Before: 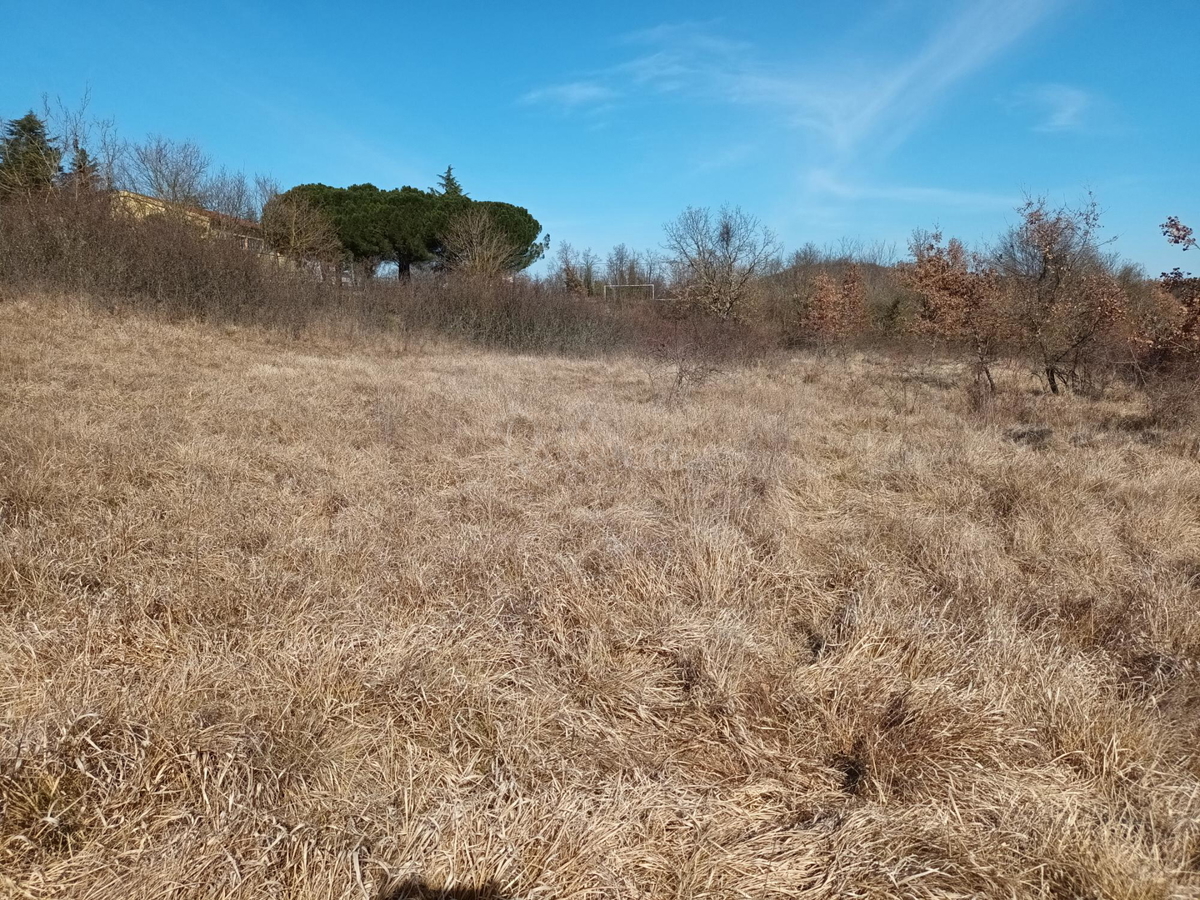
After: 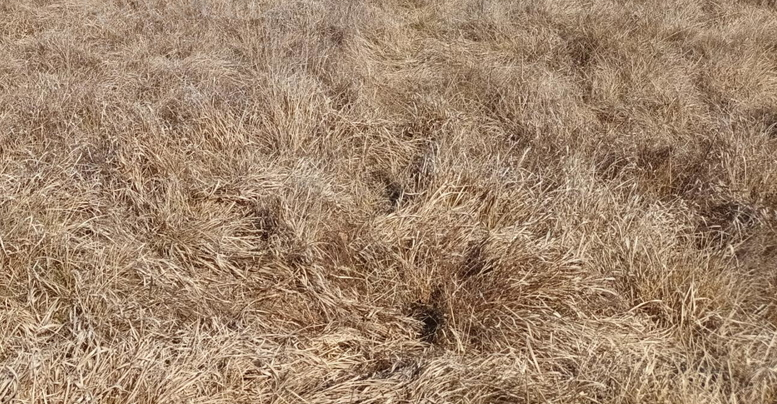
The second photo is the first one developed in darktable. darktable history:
crop and rotate: left 35.234%, top 50.186%, bottom 4.873%
